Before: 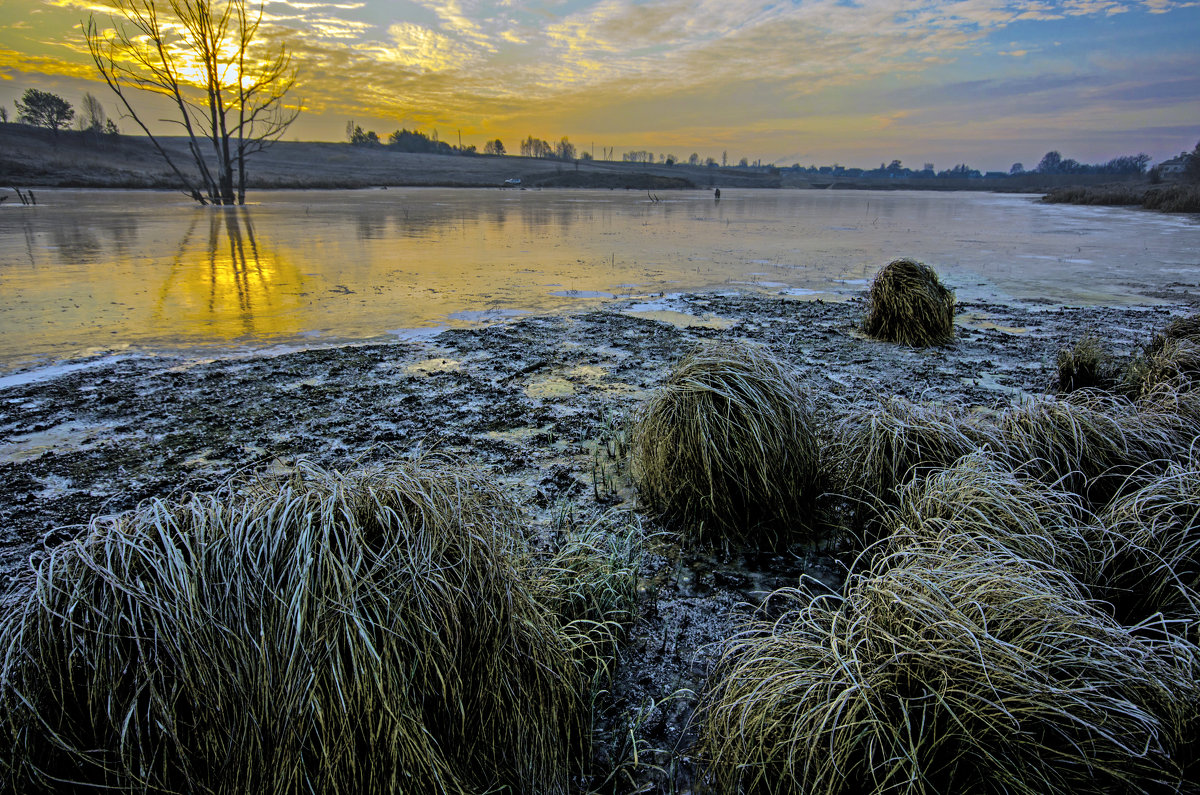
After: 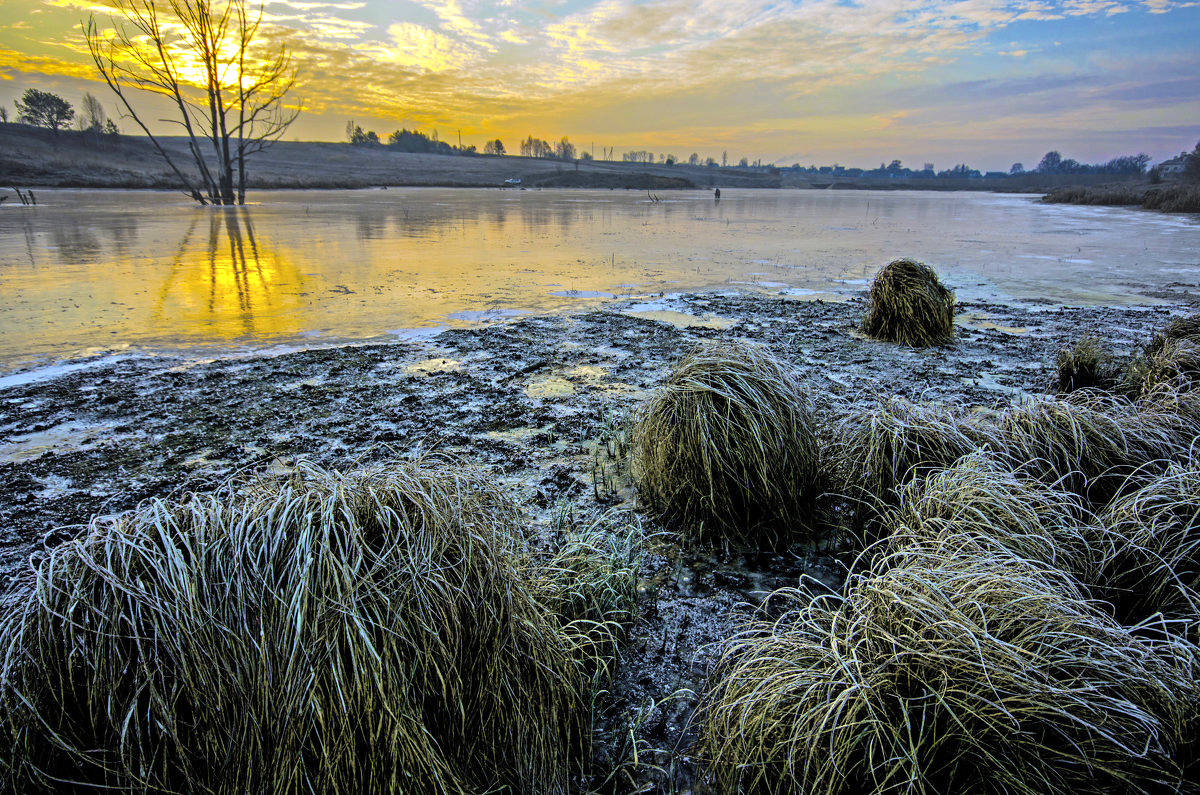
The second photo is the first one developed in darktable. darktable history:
exposure: exposure 0.554 EV, compensate highlight preservation false
